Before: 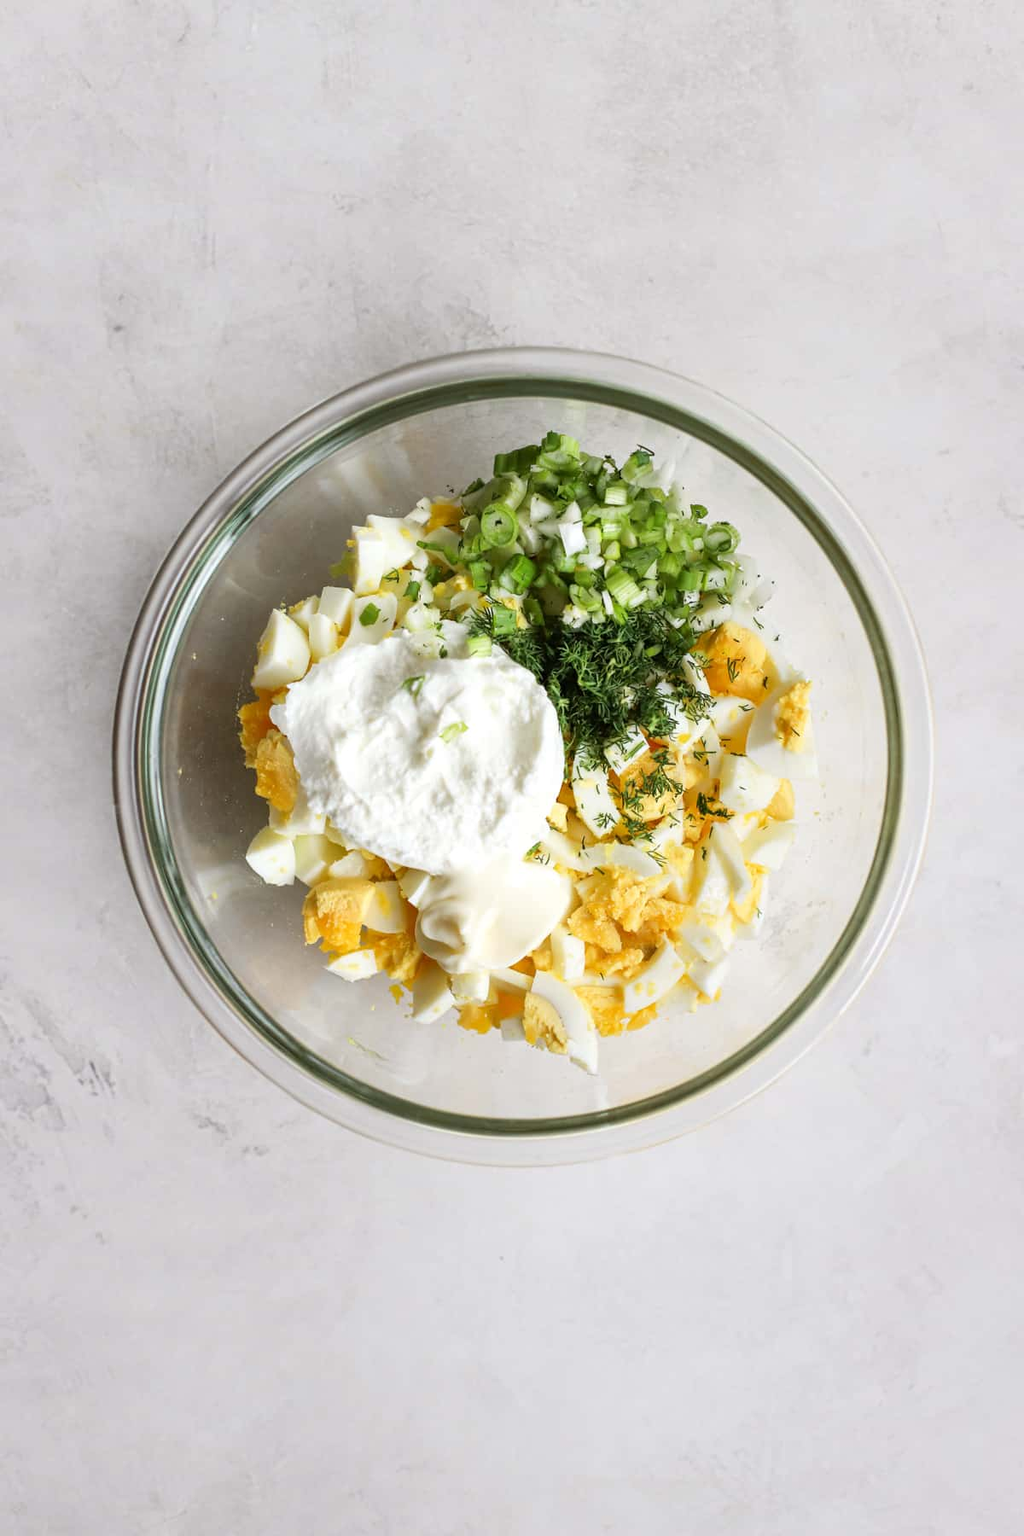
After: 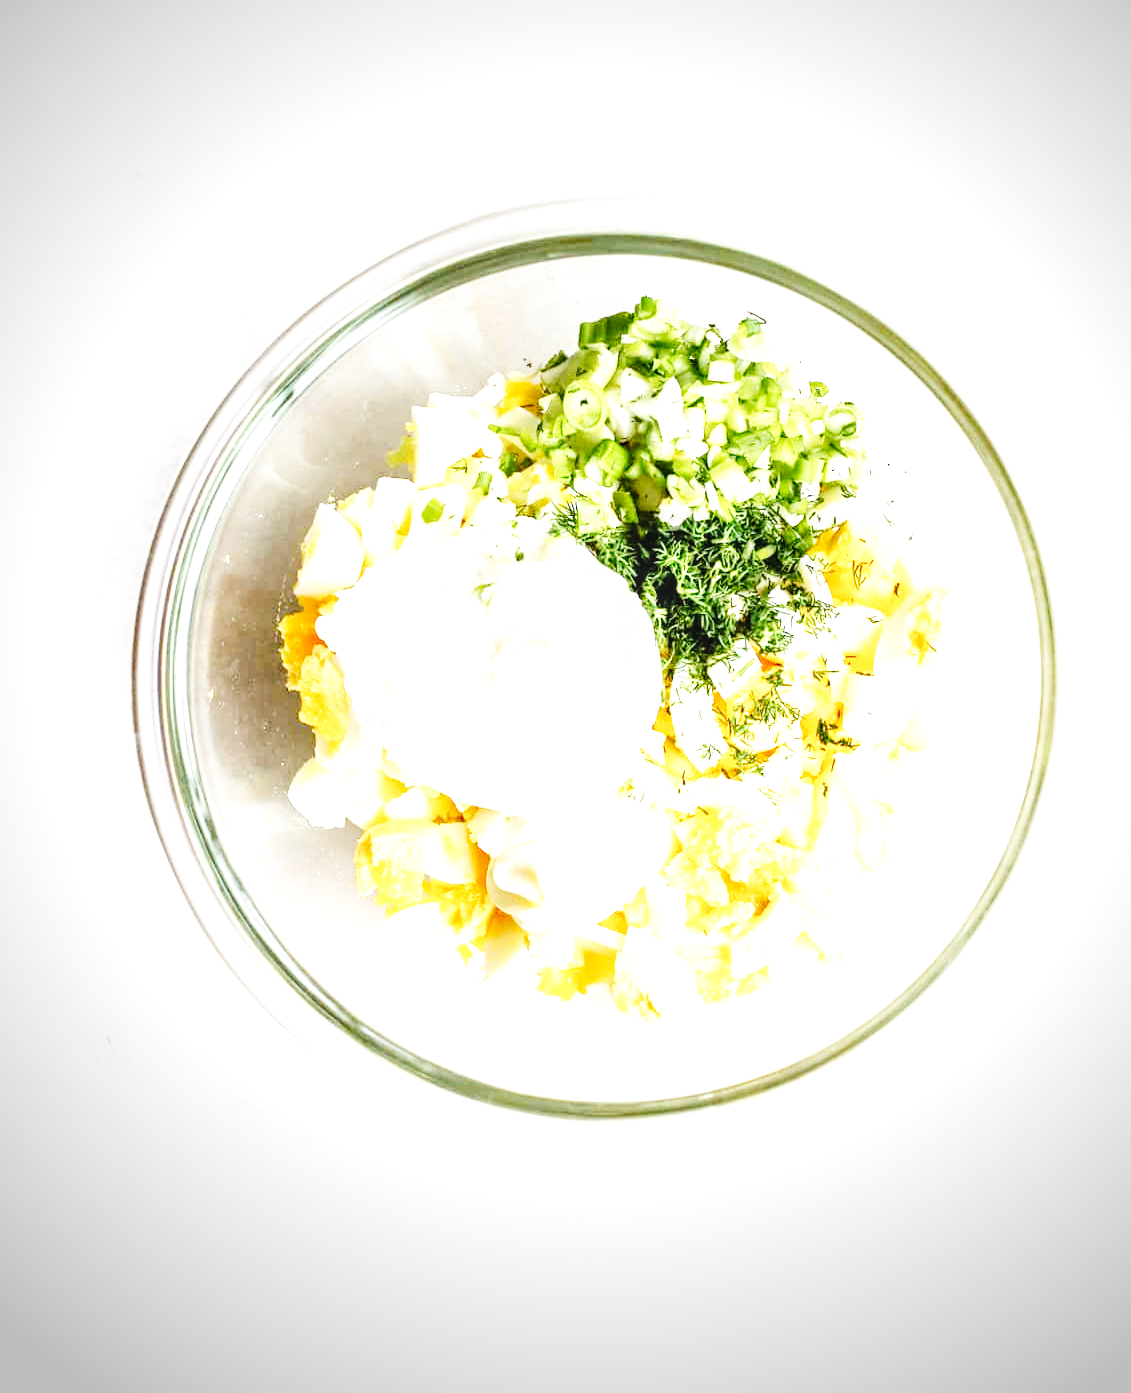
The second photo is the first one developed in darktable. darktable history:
tone equalizer: -8 EV -0.452 EV, -7 EV -0.425 EV, -6 EV -0.335 EV, -5 EV -0.183 EV, -3 EV 0.257 EV, -2 EV 0.344 EV, -1 EV 0.38 EV, +0 EV 0.386 EV
crop and rotate: angle 0.045°, top 11.67%, right 5.584%, bottom 10.828%
exposure: exposure 0.736 EV, compensate highlight preservation false
base curve: curves: ch0 [(0, 0.003) (0.001, 0.002) (0.006, 0.004) (0.02, 0.022) (0.048, 0.086) (0.094, 0.234) (0.162, 0.431) (0.258, 0.629) (0.385, 0.8) (0.548, 0.918) (0.751, 0.988) (1, 1)], preserve colors none
local contrast: on, module defaults
vignetting: center (0.04, -0.09)
